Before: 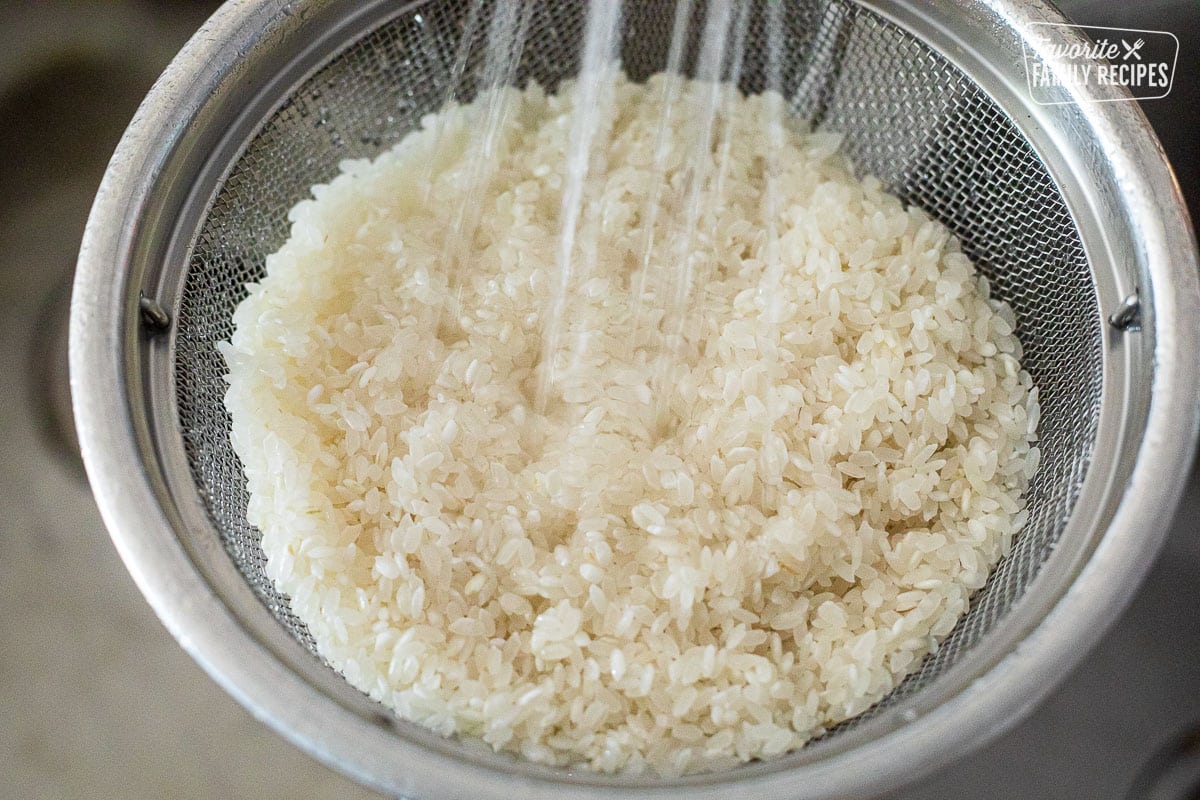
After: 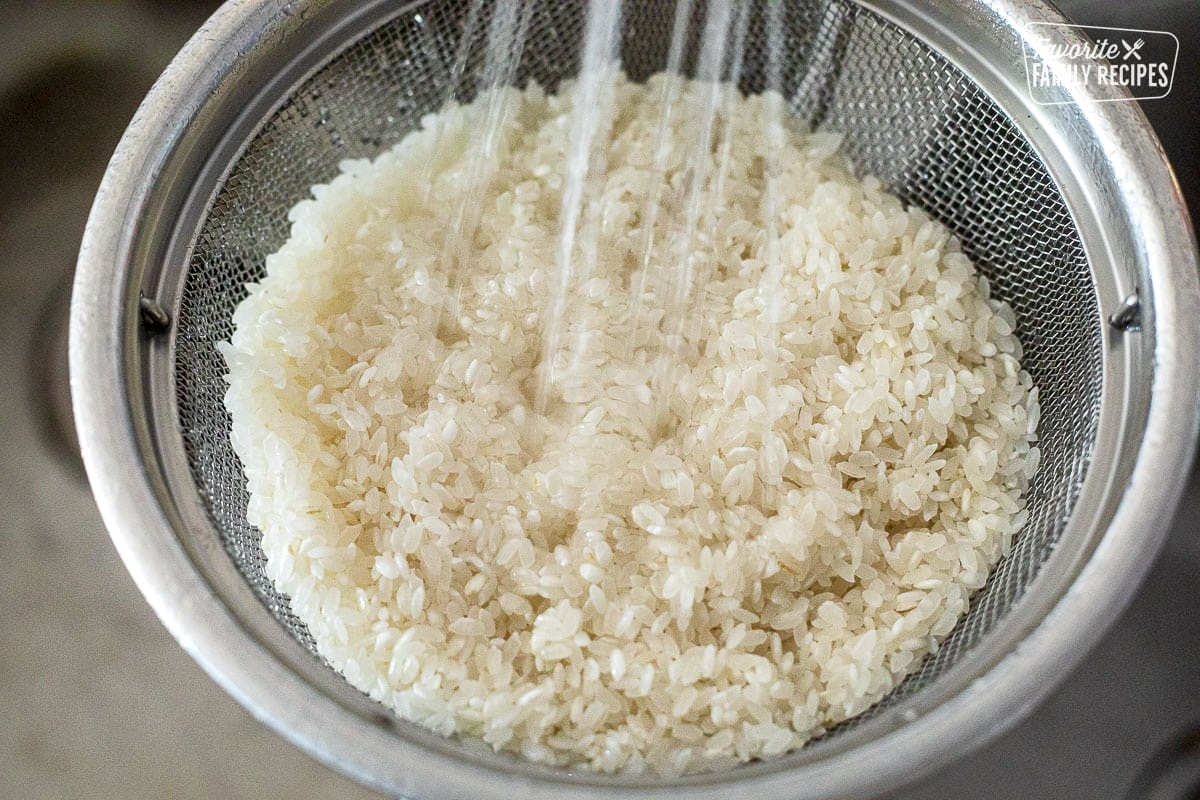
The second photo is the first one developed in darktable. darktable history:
local contrast: mode bilateral grid, contrast 21, coarseness 51, detail 132%, midtone range 0.2
